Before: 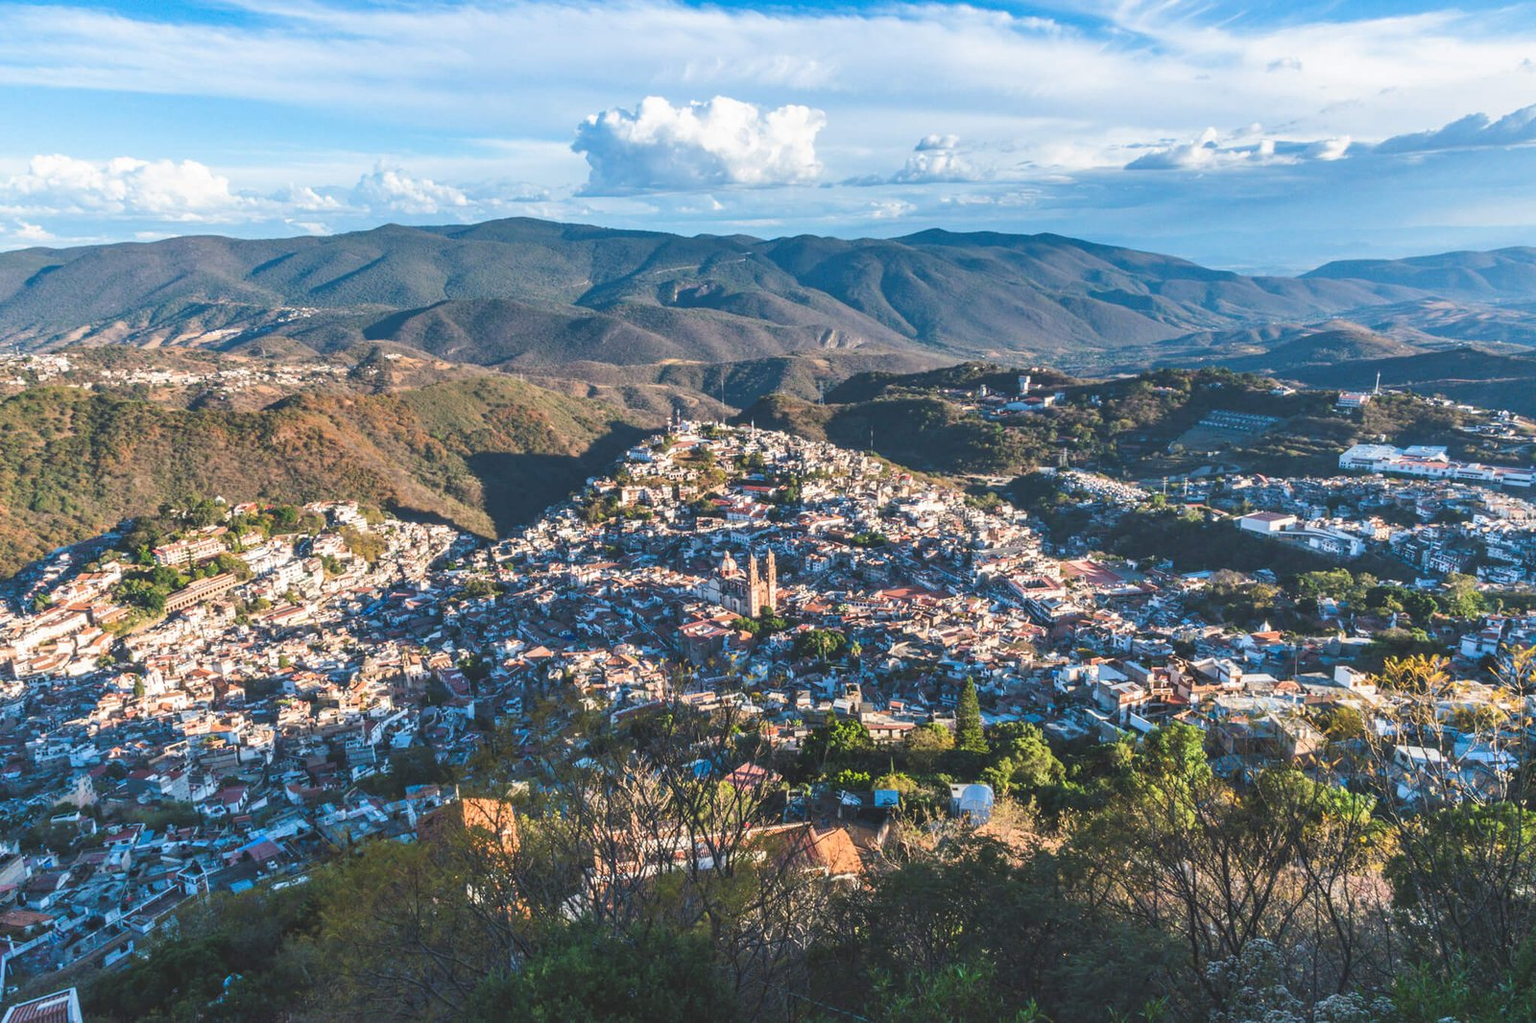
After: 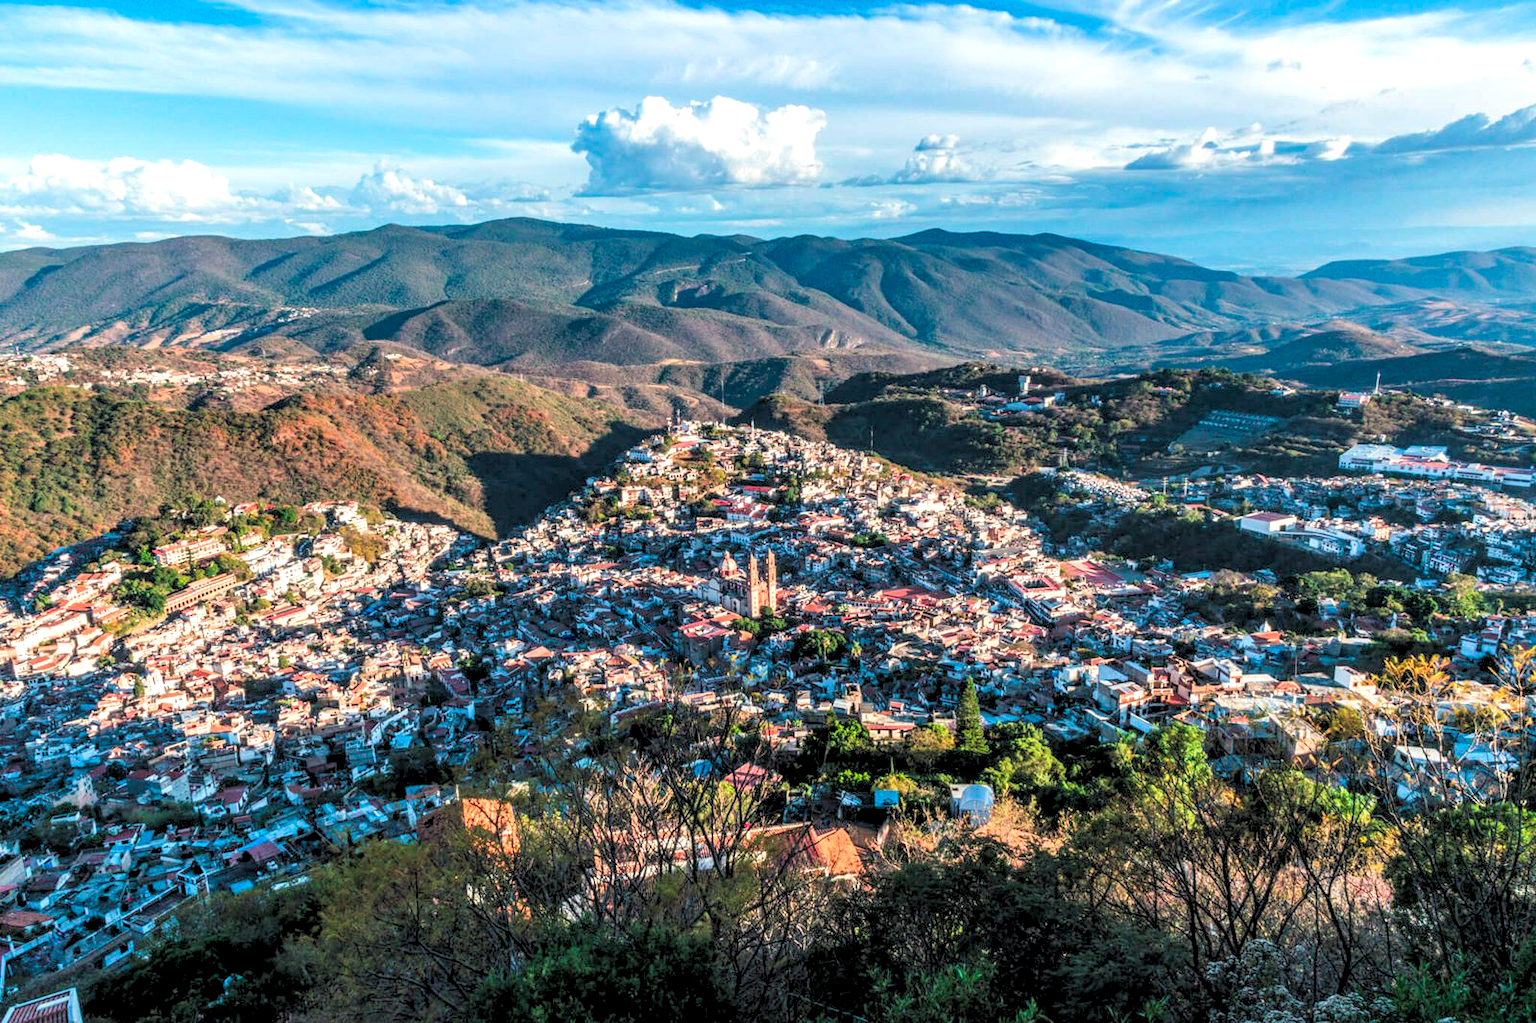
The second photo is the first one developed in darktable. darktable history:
local contrast: detail 130%
color contrast: green-magenta contrast 1.73, blue-yellow contrast 1.15
color correction: highlights b* 3
rgb levels: levels [[0.029, 0.461, 0.922], [0, 0.5, 1], [0, 0.5, 1]]
